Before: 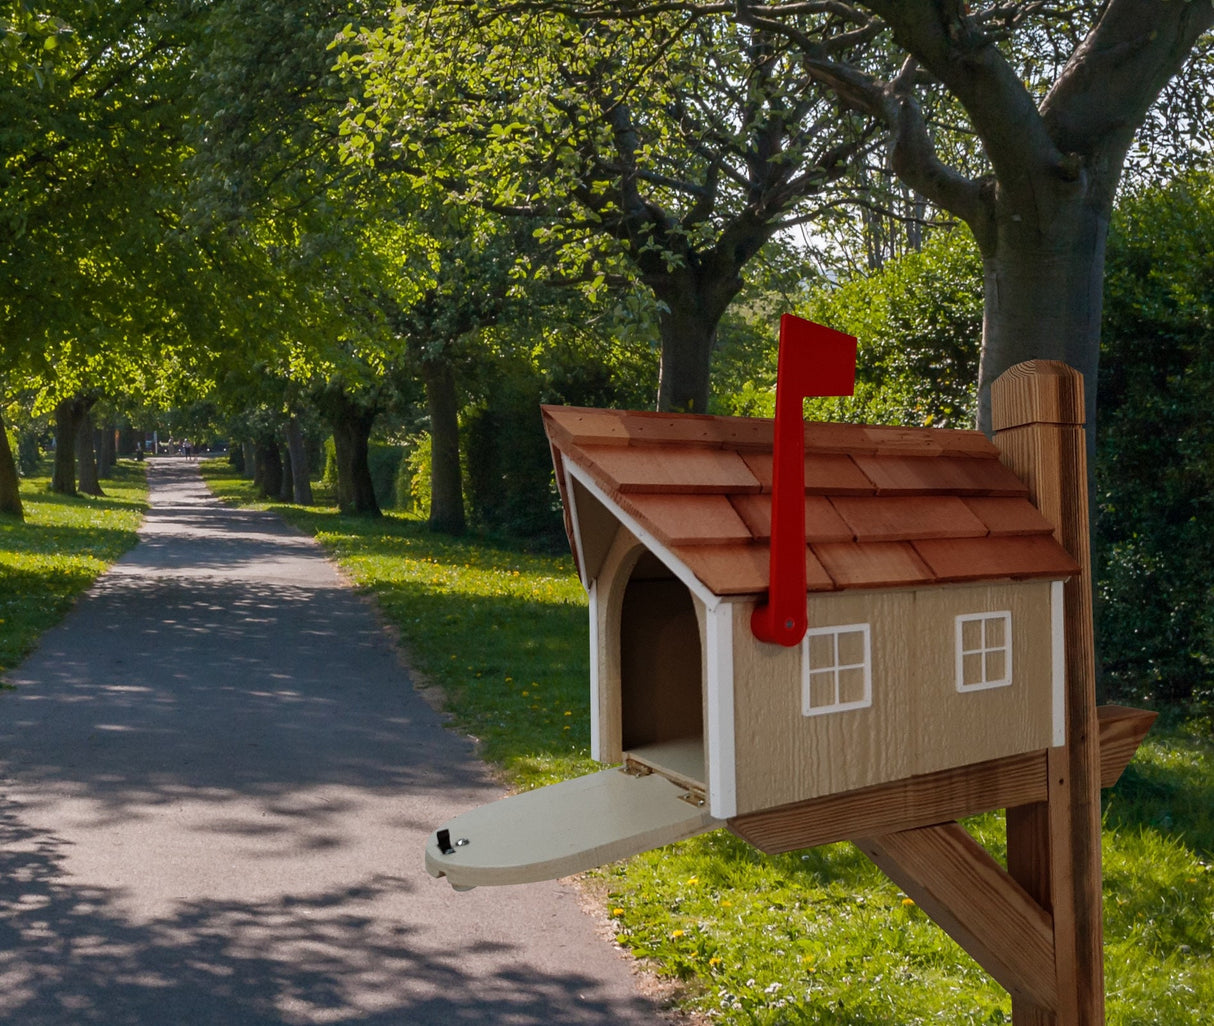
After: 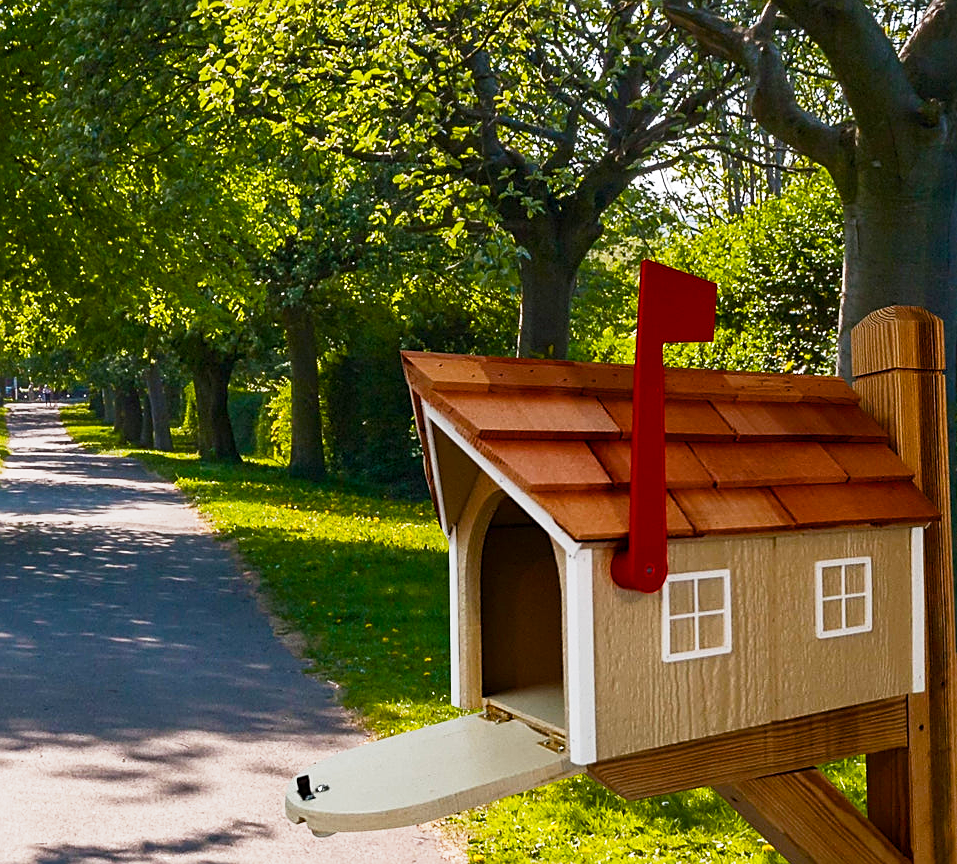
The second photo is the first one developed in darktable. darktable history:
color balance rgb: perceptual saturation grading › global saturation 34.629%, perceptual saturation grading › highlights -25.16%, perceptual saturation grading › shadows 26.186%, perceptual brilliance grading › highlights 10.854%, perceptual brilliance grading › shadows -10.718%, global vibrance 20%
crop: left 11.547%, top 5.356%, right 9.595%, bottom 10.38%
base curve: curves: ch0 [(0, 0) (0.088, 0.125) (0.176, 0.251) (0.354, 0.501) (0.613, 0.749) (1, 0.877)], preserve colors none
sharpen: amount 0.586
exposure: exposure 0.202 EV, compensate highlight preservation false
color correction: highlights b* -0.029, saturation 0.992
contrast brightness saturation: contrast 0.026, brightness -0.032
